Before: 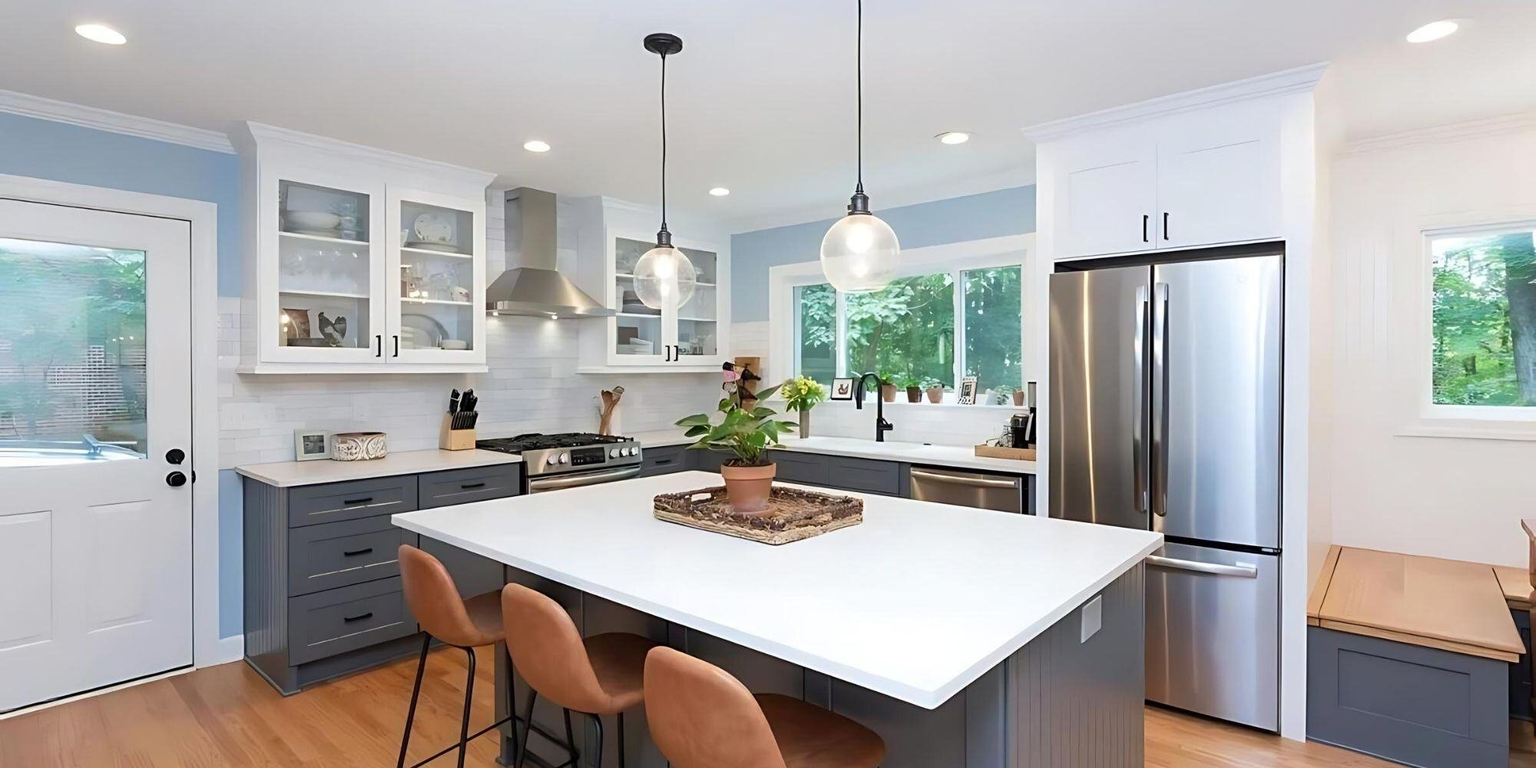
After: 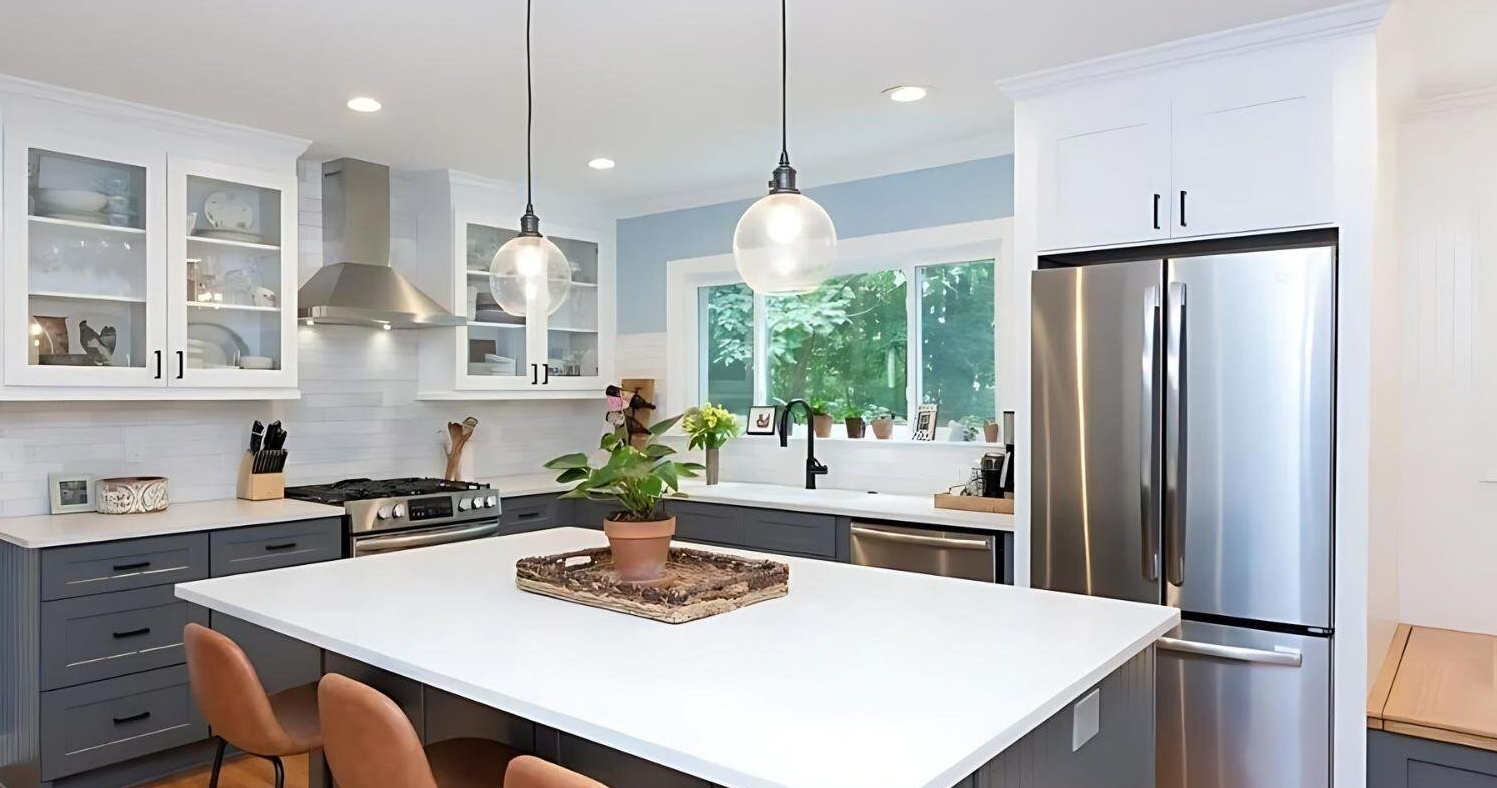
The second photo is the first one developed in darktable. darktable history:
white balance: emerald 1
crop: left 16.768%, top 8.653%, right 8.362%, bottom 12.485%
